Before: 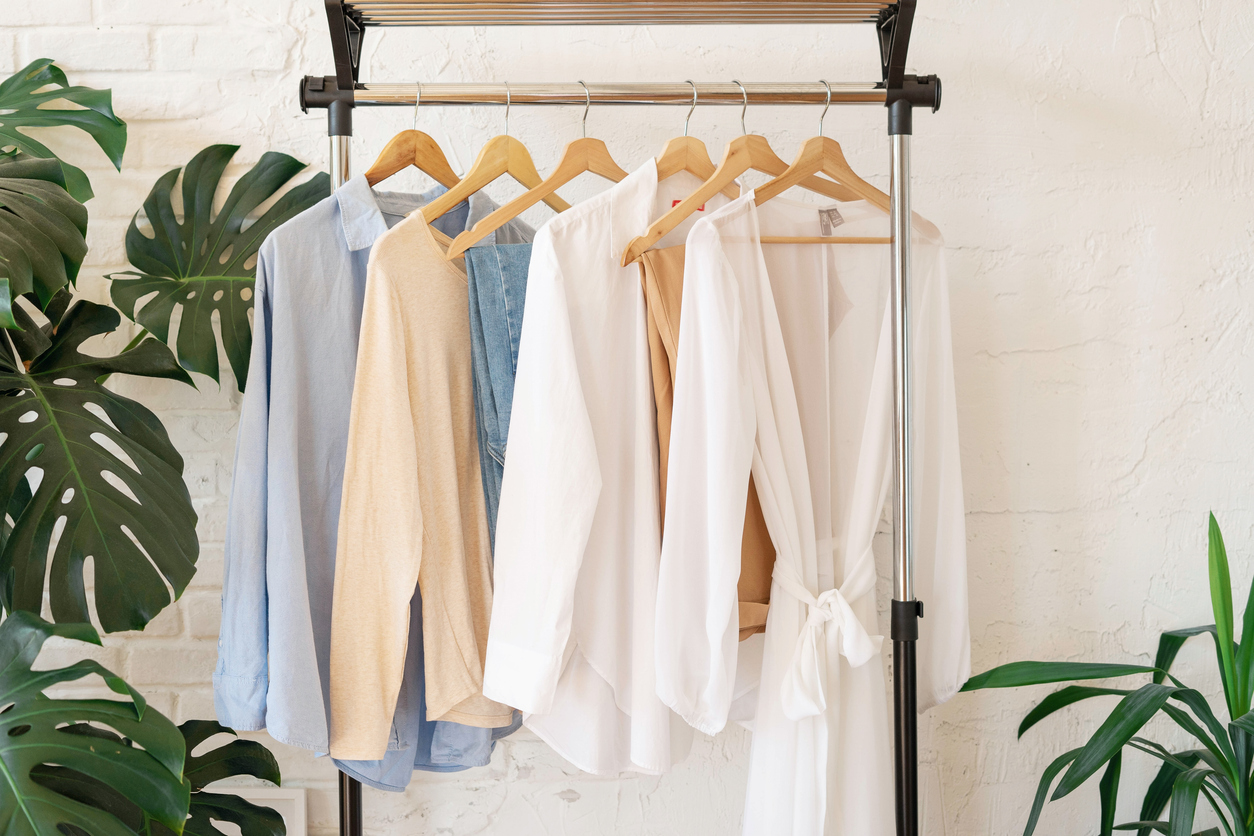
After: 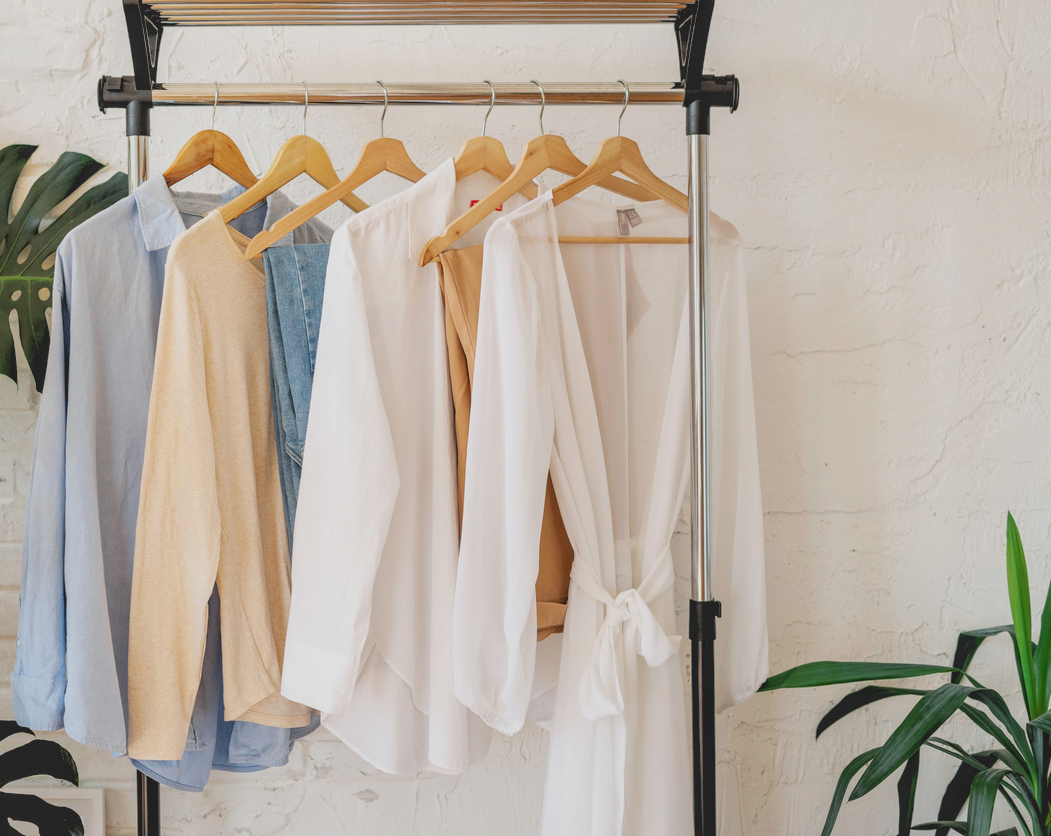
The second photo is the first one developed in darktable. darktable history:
crop: left 16.145%
vibrance: on, module defaults
rgb levels: levels [[0.034, 0.472, 0.904], [0, 0.5, 1], [0, 0.5, 1]]
contrast brightness saturation: contrast -0.28
local contrast: on, module defaults
